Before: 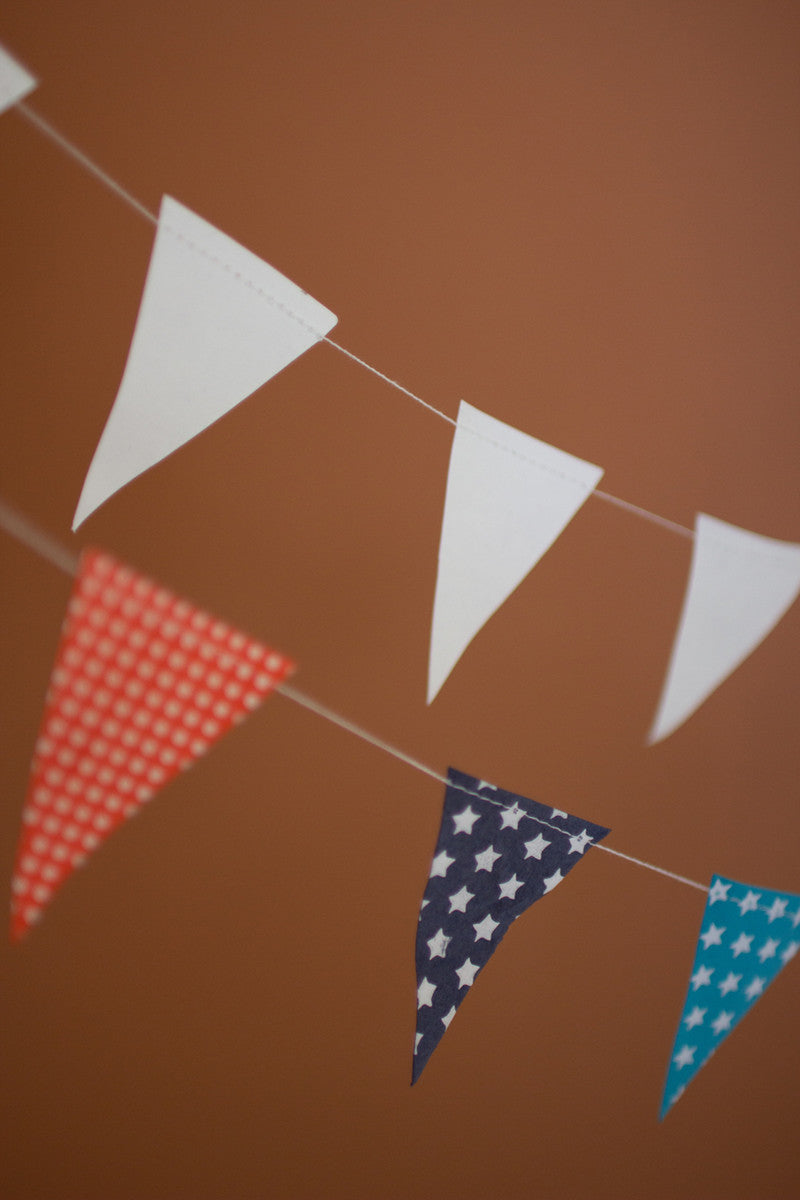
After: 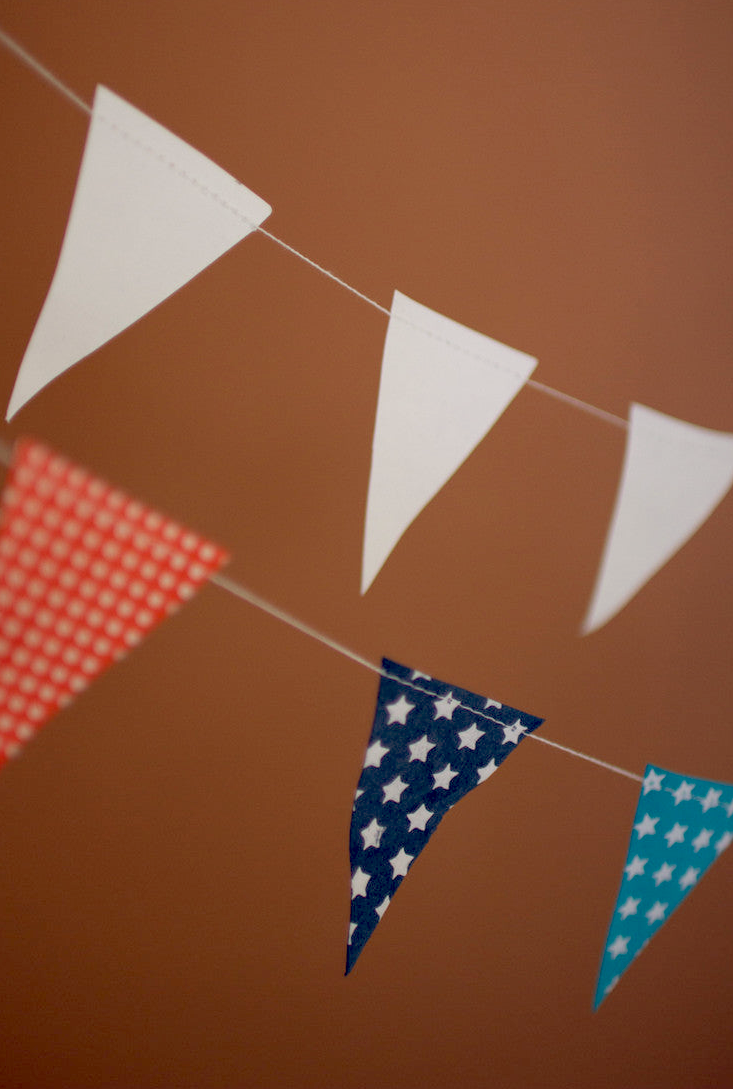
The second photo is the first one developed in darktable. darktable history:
crop and rotate: left 8.262%, top 9.226%
color balance: lift [0.975, 0.993, 1, 1.015], gamma [1.1, 1, 1, 0.945], gain [1, 1.04, 1, 0.95]
